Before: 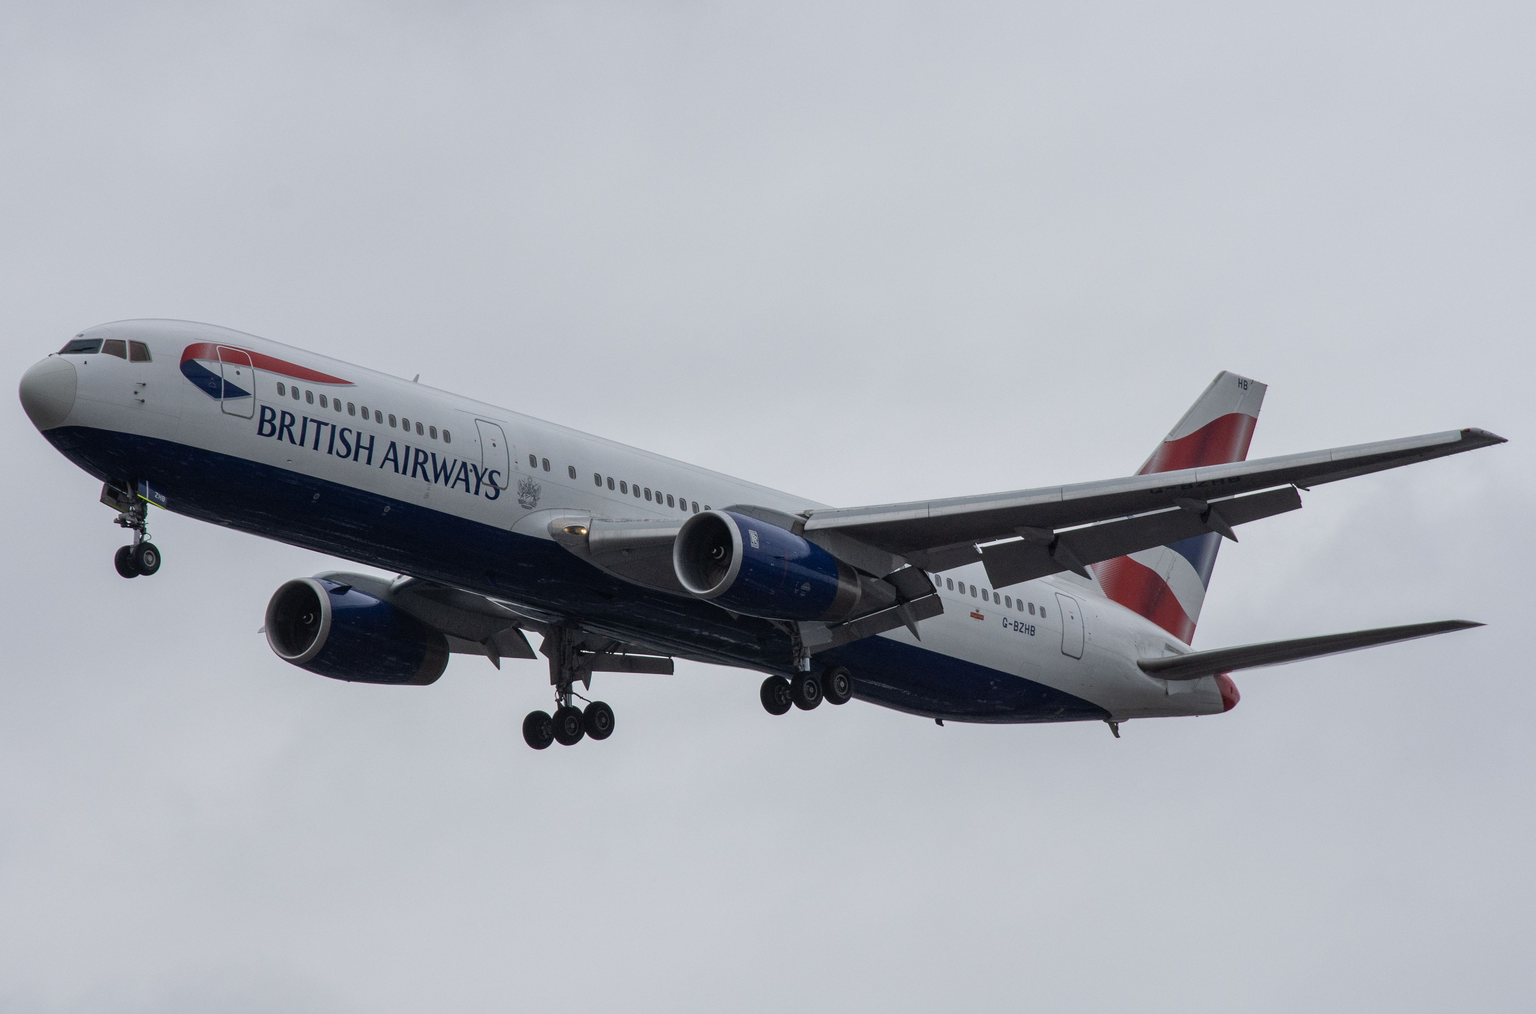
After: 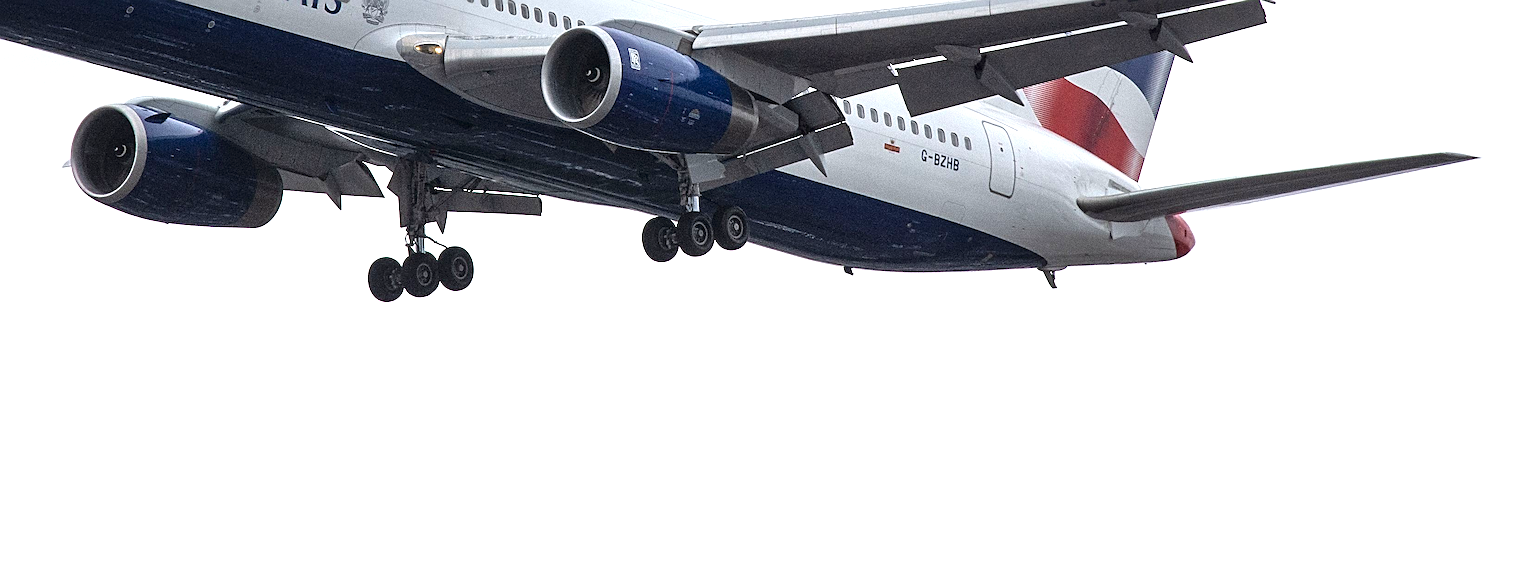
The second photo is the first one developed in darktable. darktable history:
crop and rotate: left 13.306%, top 48.129%, bottom 2.928%
exposure: black level correction 0, exposure 1.2 EV, compensate exposure bias true, compensate highlight preservation false
local contrast: mode bilateral grid, contrast 20, coarseness 50, detail 120%, midtone range 0.2
sharpen: radius 3.025, amount 0.757
